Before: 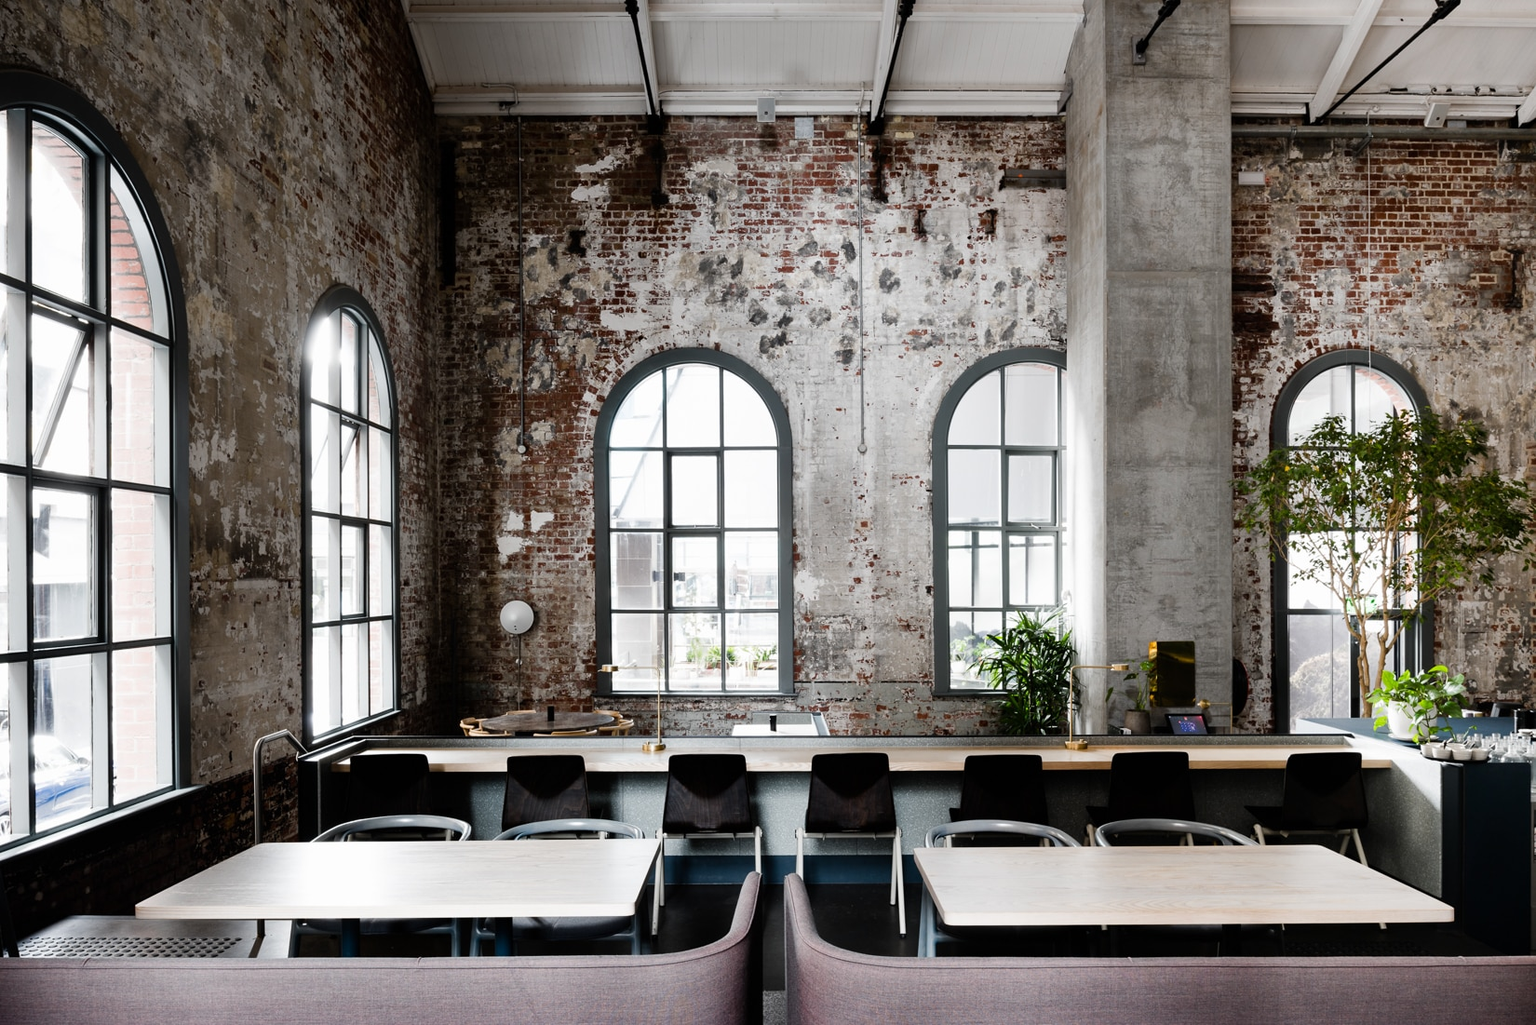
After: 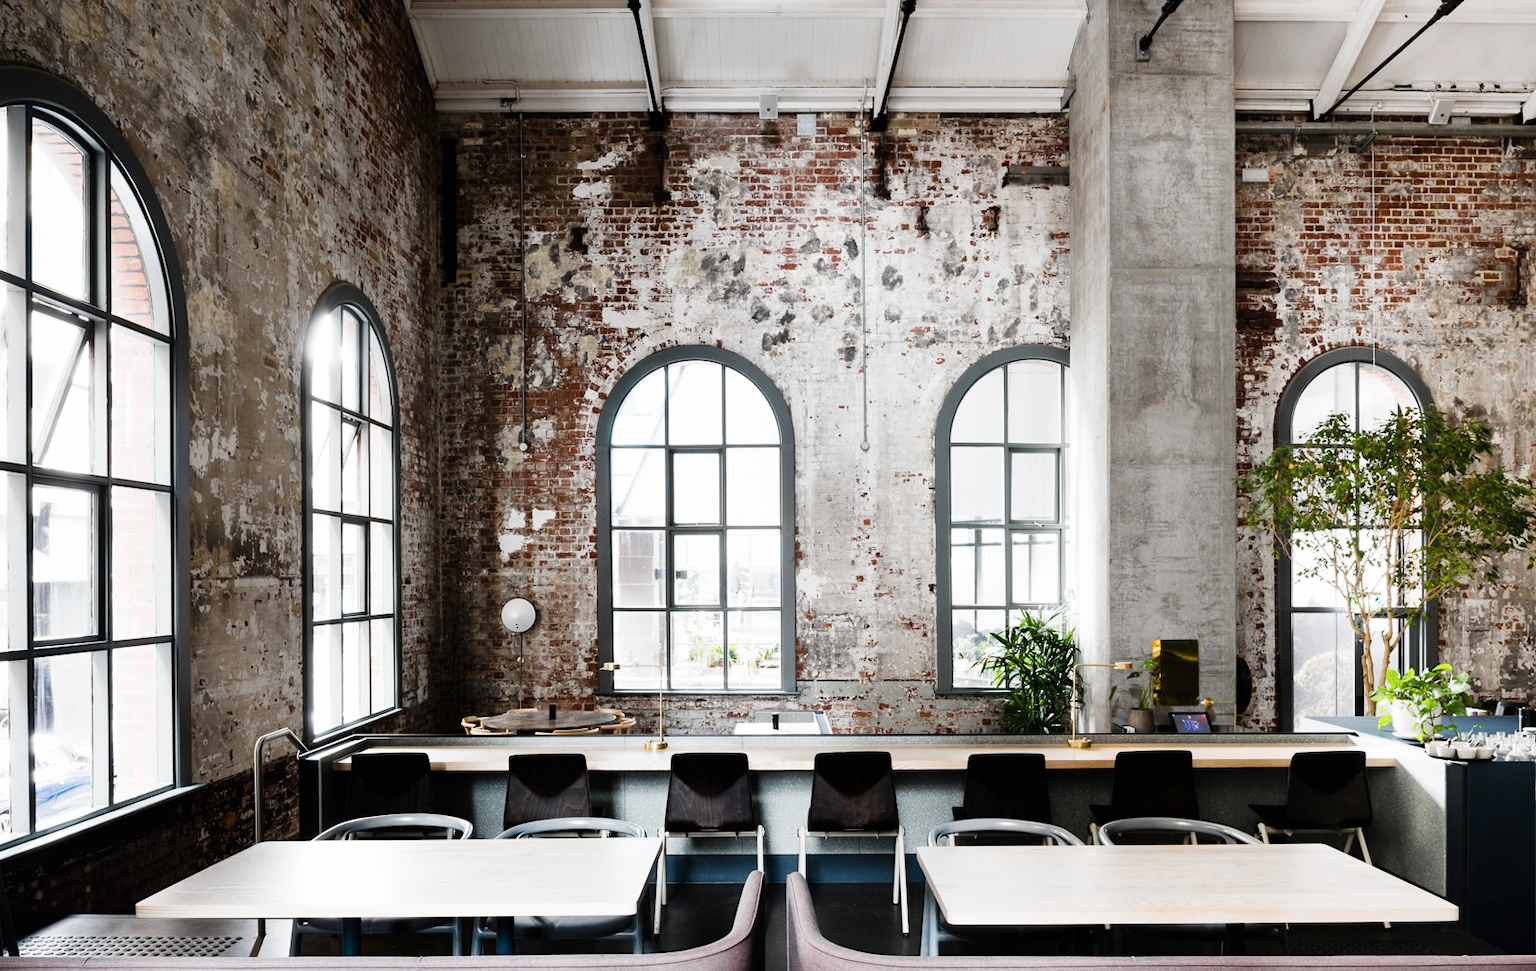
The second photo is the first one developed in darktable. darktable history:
crop: top 0.45%, right 0.257%, bottom 5.053%
base curve: curves: ch0 [(0, 0) (0.204, 0.334) (0.55, 0.733) (1, 1)], preserve colors none
